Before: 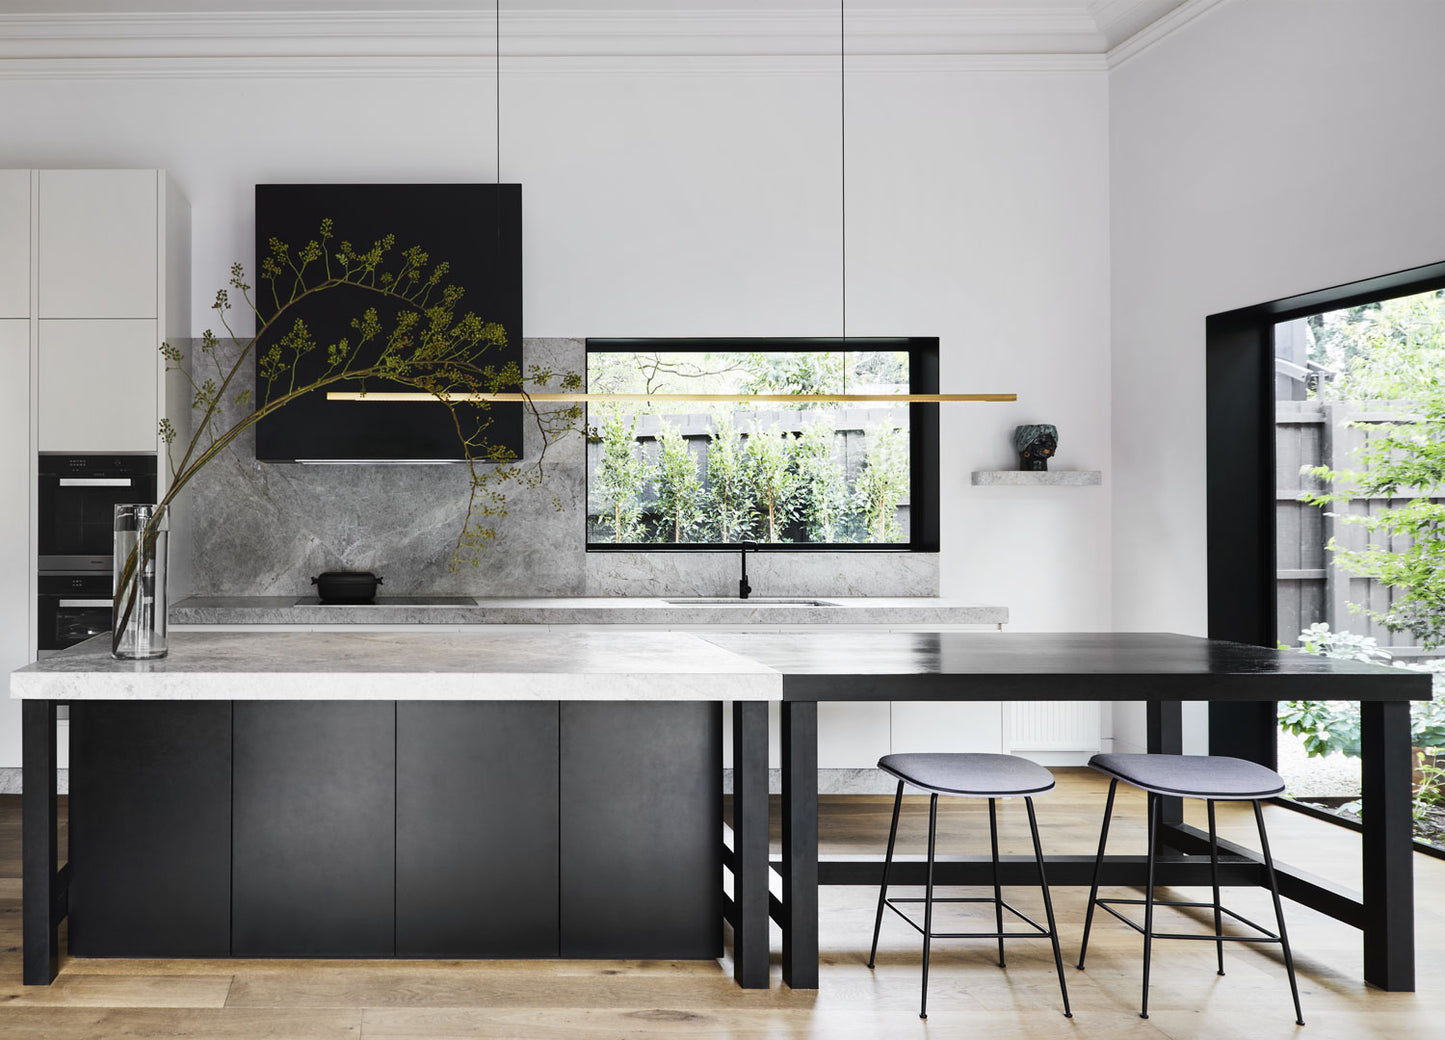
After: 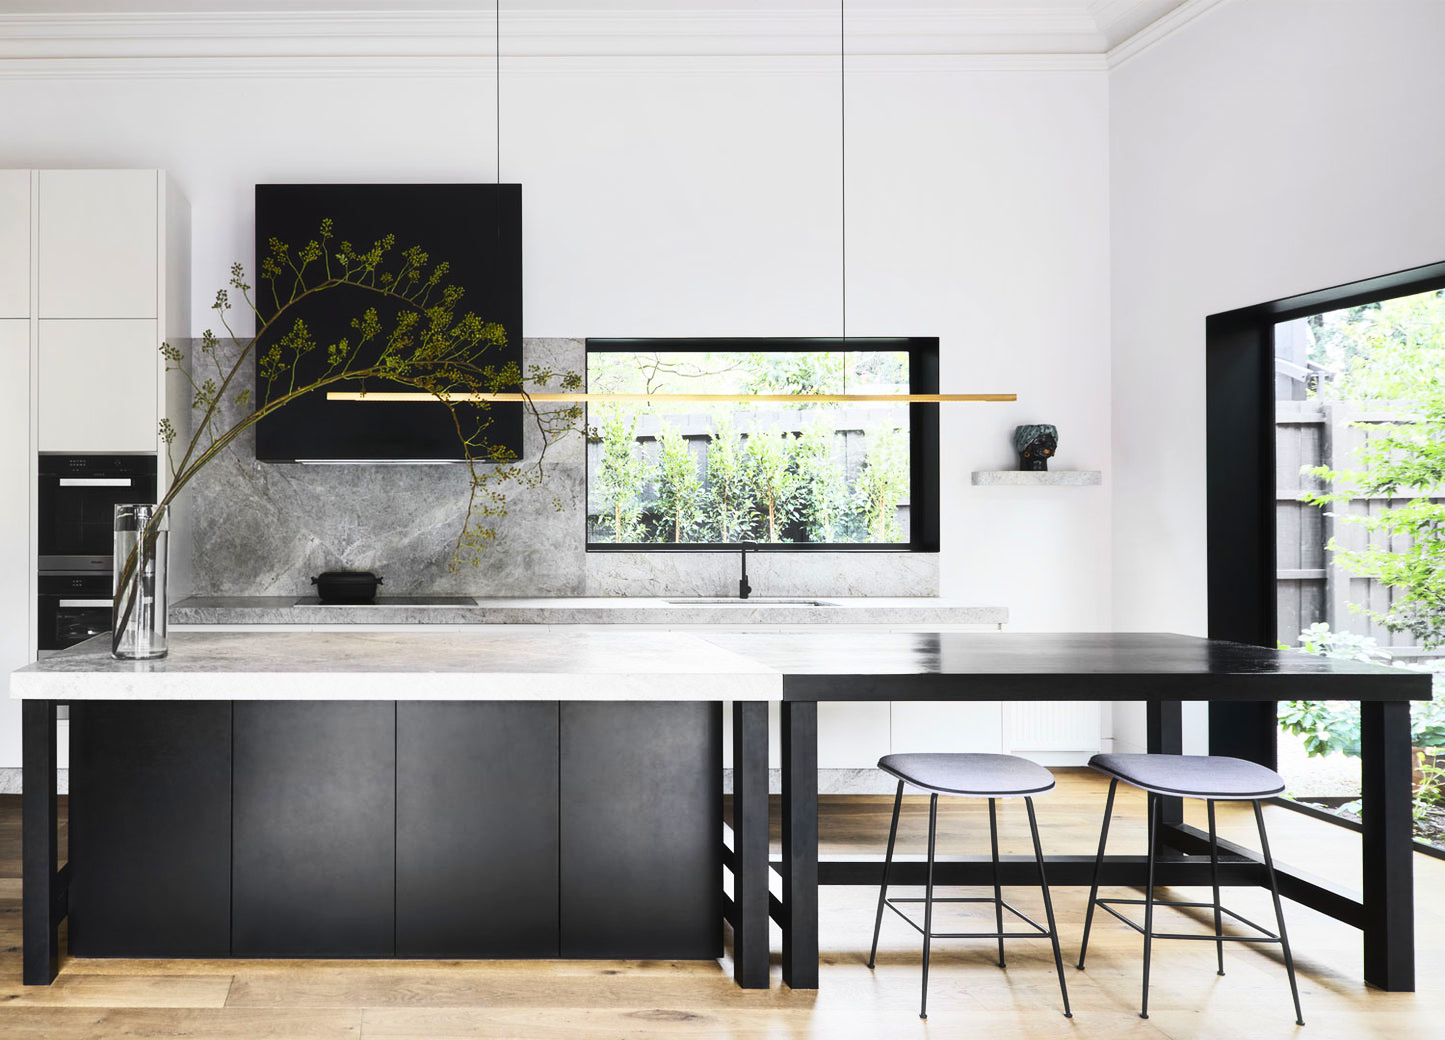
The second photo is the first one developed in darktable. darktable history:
exposure: exposure 0.018 EV, compensate highlight preservation false
contrast brightness saturation: contrast 0.232, brightness 0.104, saturation 0.287
haze removal: strength -0.062, compatibility mode true, adaptive false
